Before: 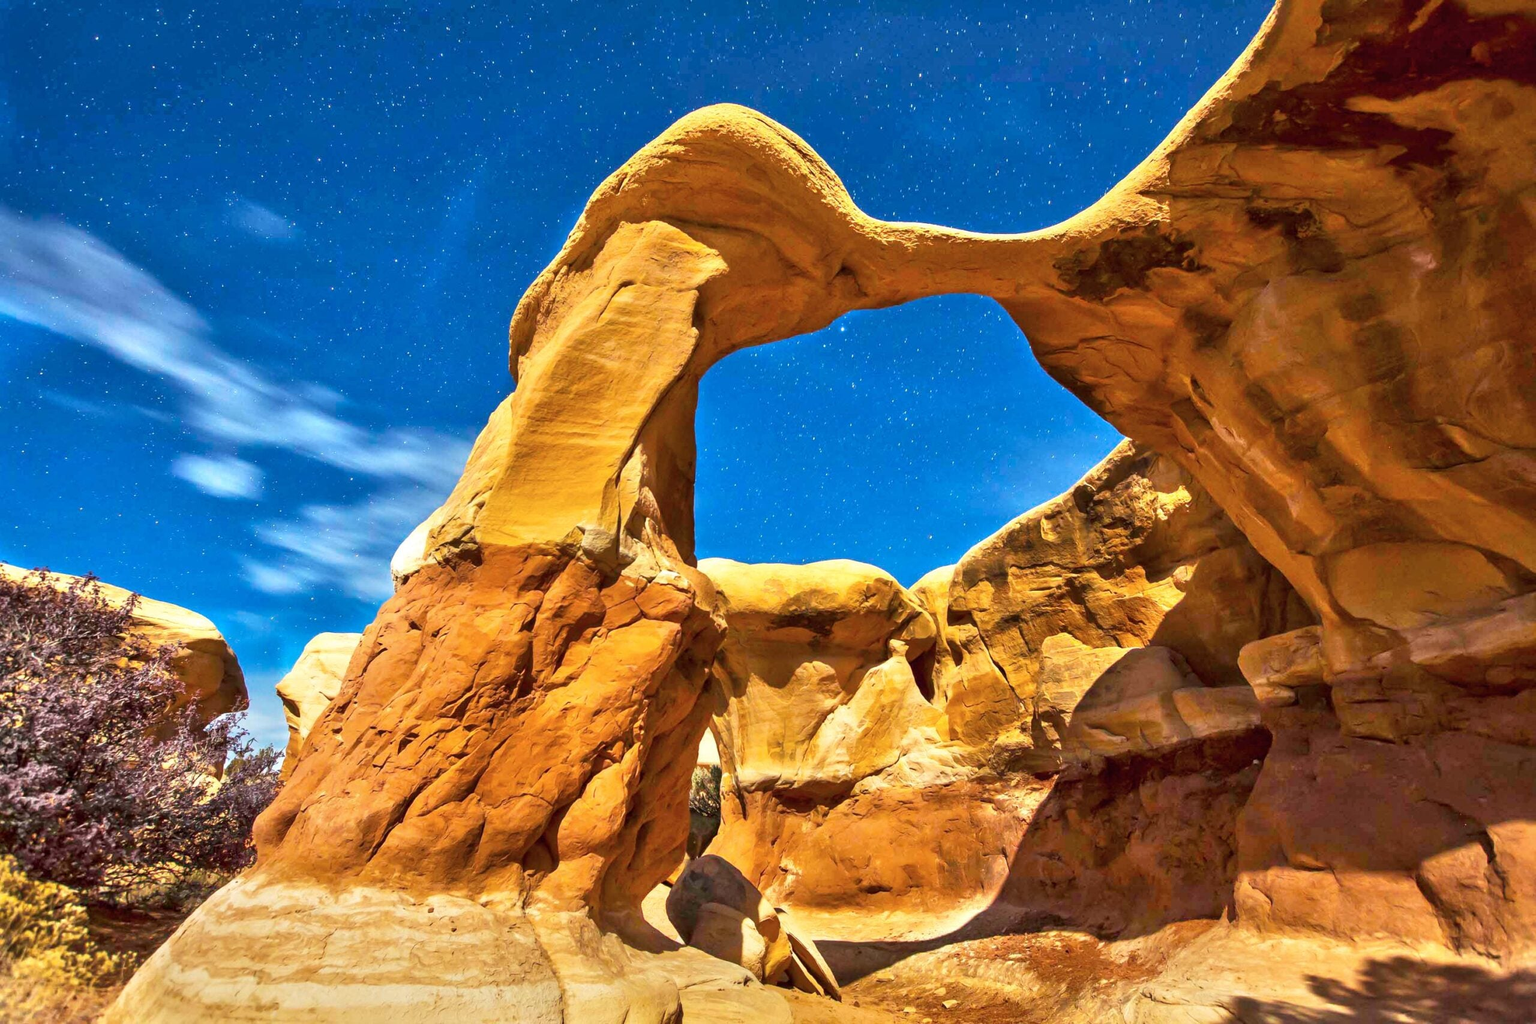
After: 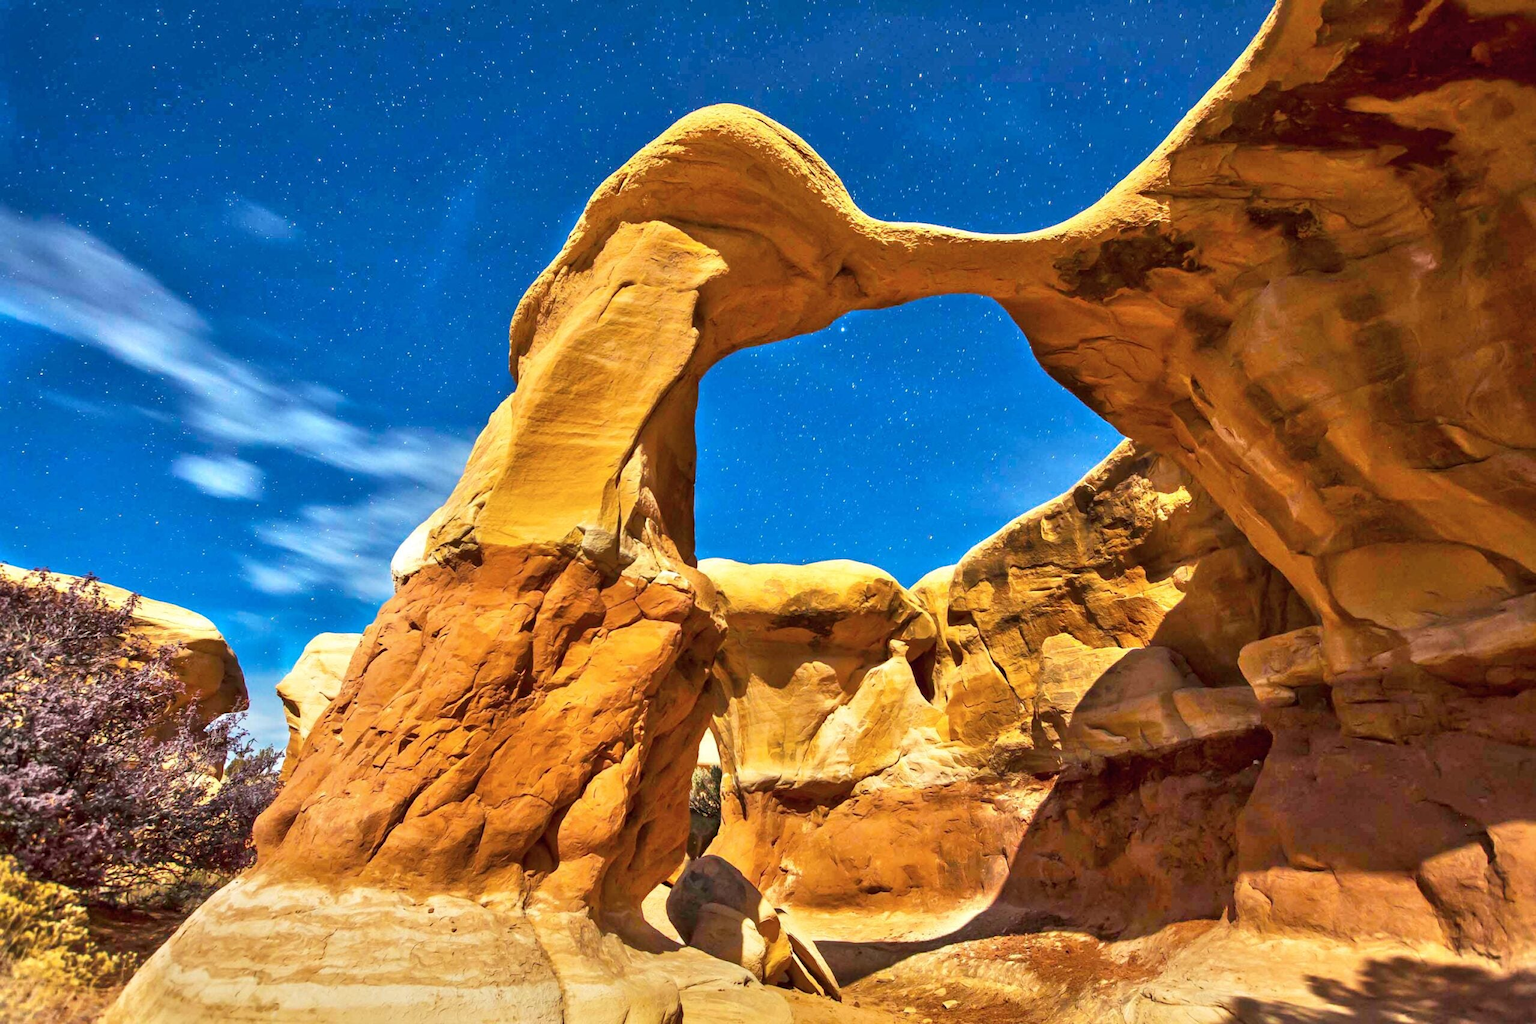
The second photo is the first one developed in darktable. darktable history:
color calibration: gray › normalize channels true, illuminant same as pipeline (D50), adaptation XYZ, x 0.345, y 0.358, temperature 5023.46 K, gamut compression 0.006
